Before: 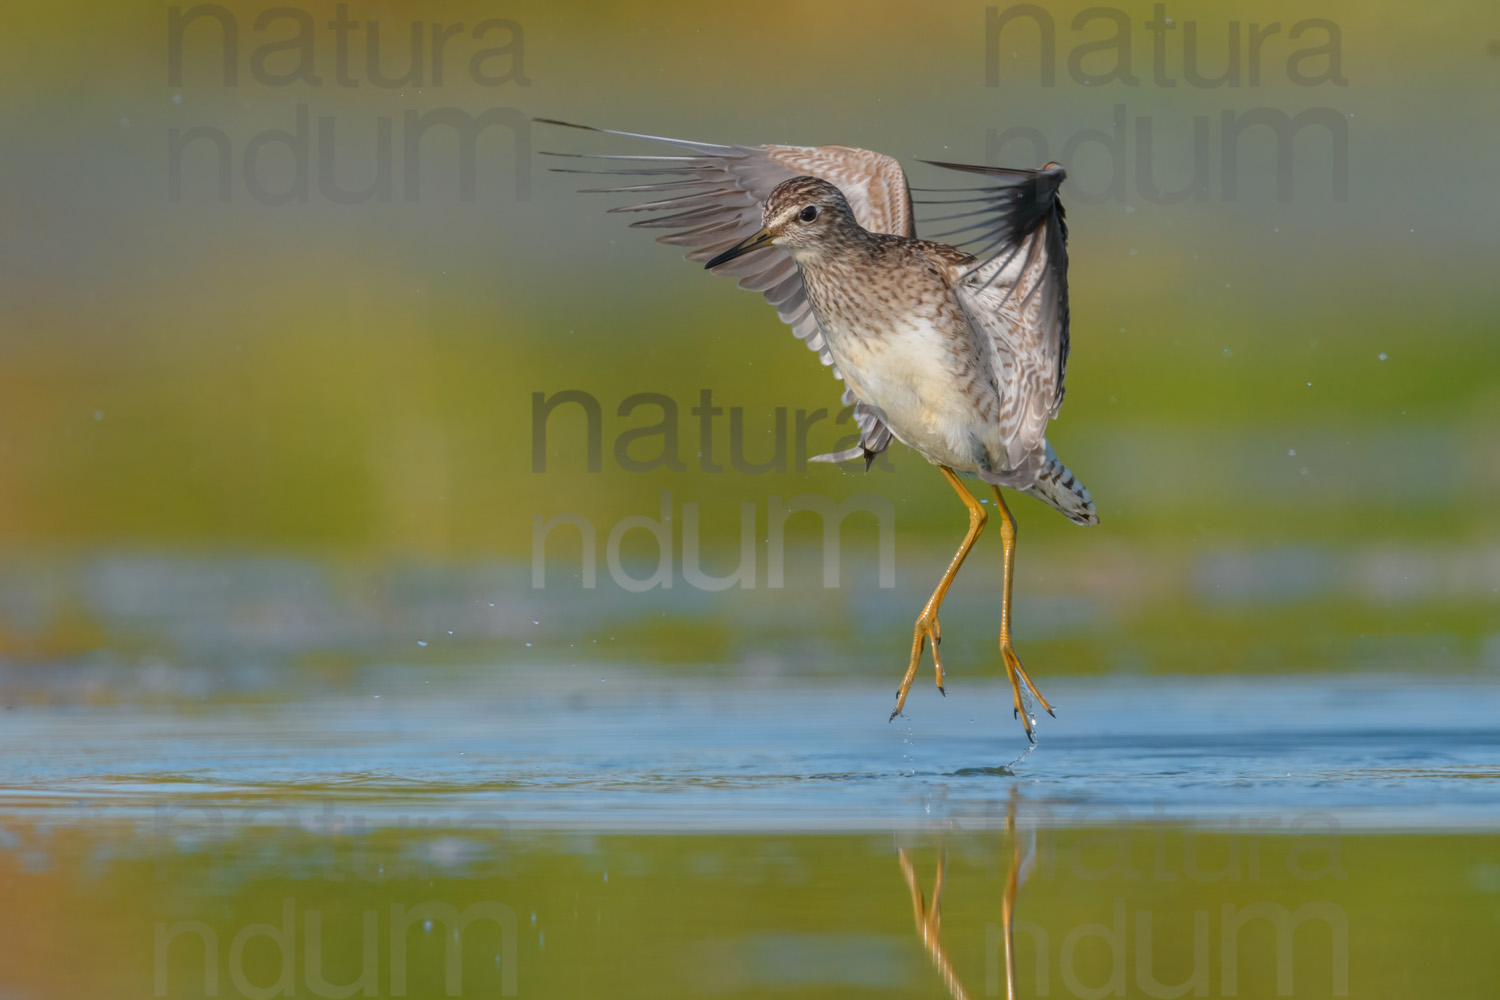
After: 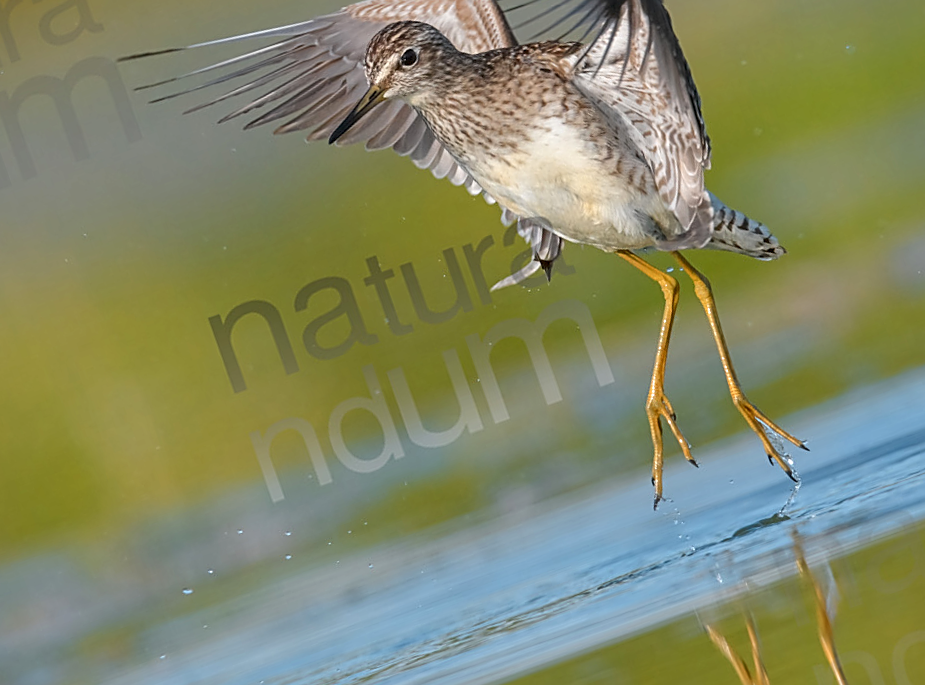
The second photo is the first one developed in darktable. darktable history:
sharpen: amount 0.751
local contrast: mode bilateral grid, contrast 20, coarseness 51, detail 119%, midtone range 0.2
exposure: exposure 0.229 EV, compensate highlight preservation false
crop and rotate: angle 19.47°, left 6.903%, right 4.046%, bottom 1.134%
shadows and highlights: soften with gaussian
tone curve: curves: ch0 [(0, 0) (0.584, 0.595) (1, 1)], color space Lab, independent channels, preserve colors none
